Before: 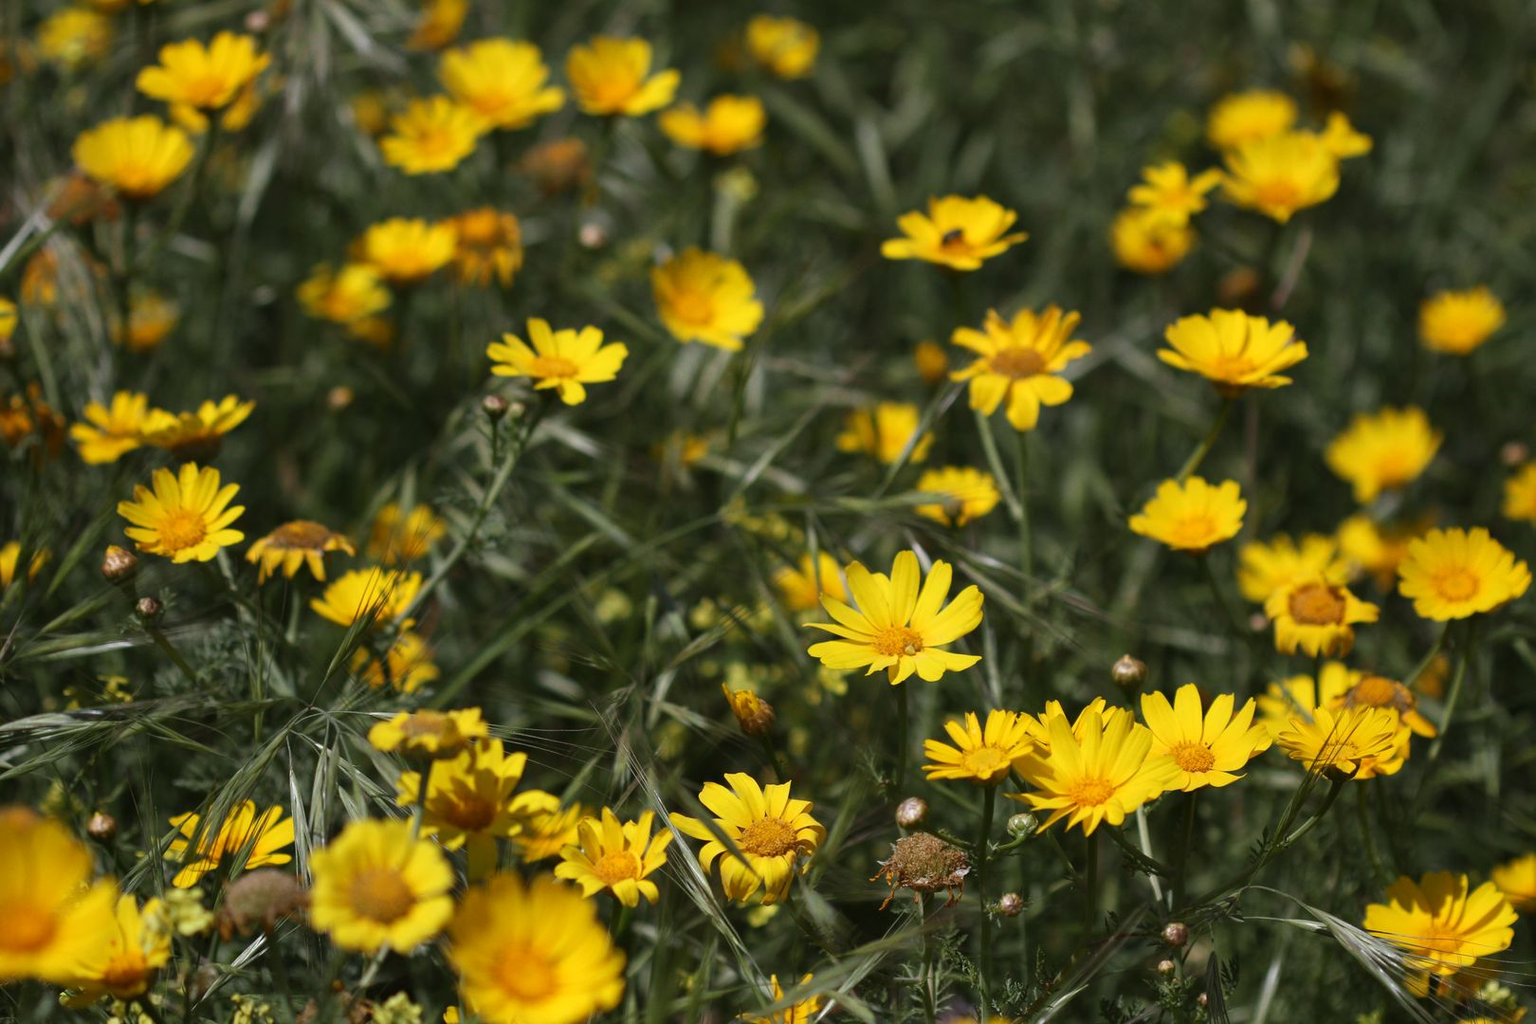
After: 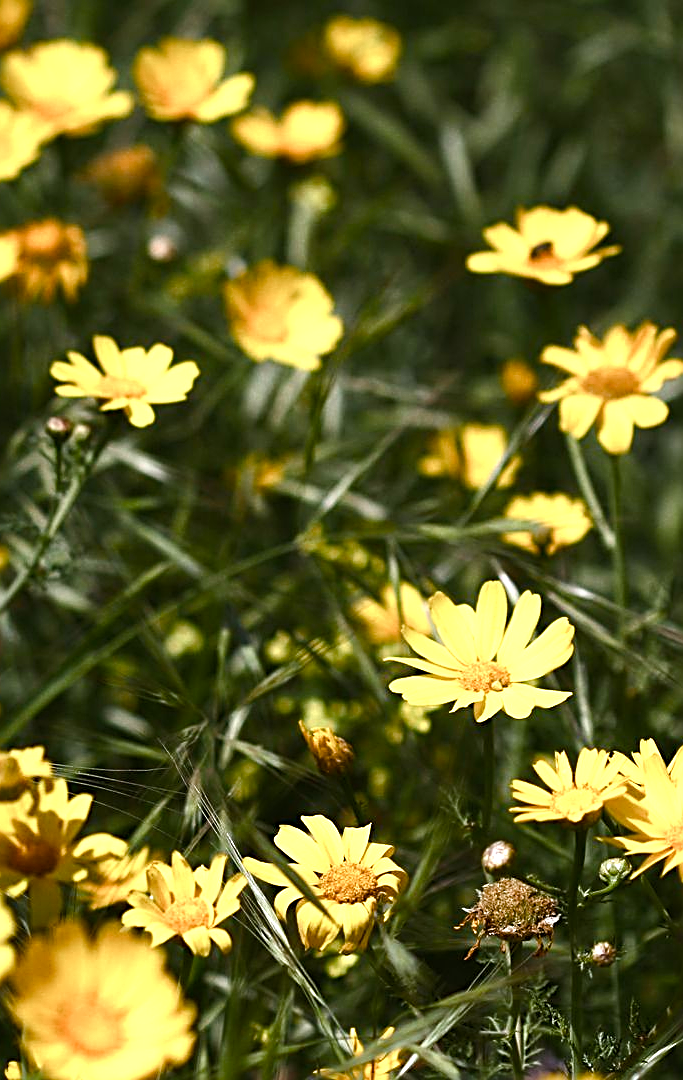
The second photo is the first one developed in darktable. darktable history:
crop: left 28.583%, right 29.231%
tone equalizer: -8 EV -0.75 EV, -7 EV -0.7 EV, -6 EV -0.6 EV, -5 EV -0.4 EV, -3 EV 0.4 EV, -2 EV 0.6 EV, -1 EV 0.7 EV, +0 EV 0.75 EV, edges refinement/feathering 500, mask exposure compensation -1.57 EV, preserve details no
color balance rgb: perceptual saturation grading › global saturation 20%, perceptual saturation grading › highlights -50%, perceptual saturation grading › shadows 30%, perceptual brilliance grading › global brilliance 10%, perceptual brilliance grading › shadows 15%
sharpen: radius 2.531, amount 0.628
